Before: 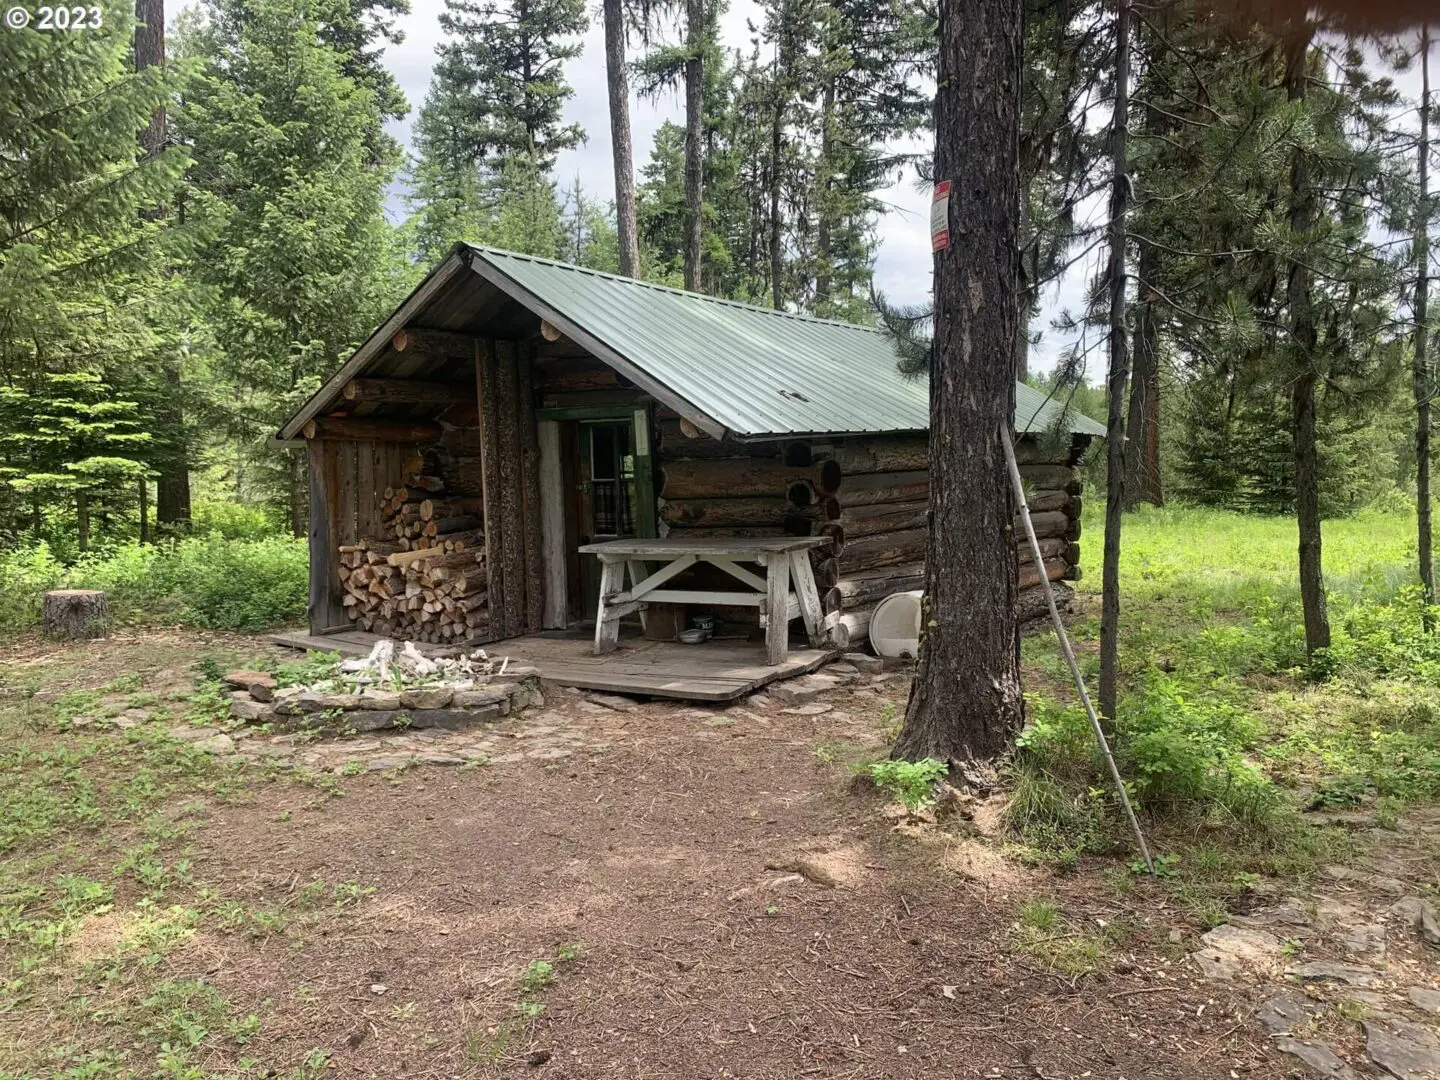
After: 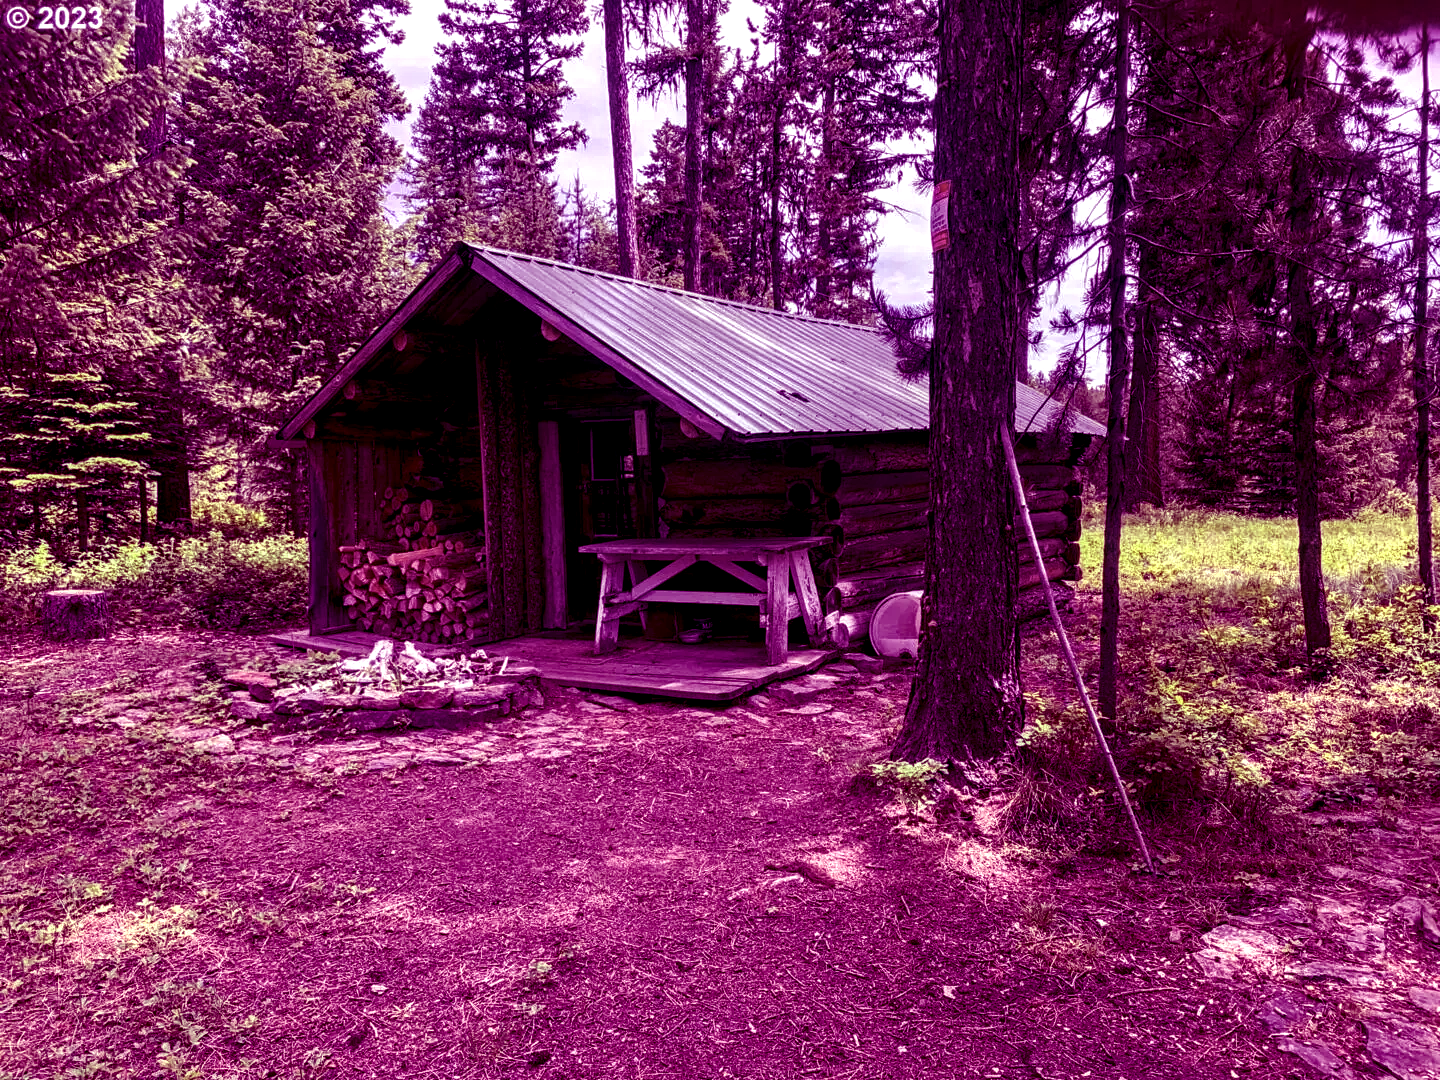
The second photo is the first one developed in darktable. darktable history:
color balance: mode lift, gamma, gain (sRGB), lift [1, 1, 0.101, 1]
local contrast: highlights 65%, shadows 54%, detail 169%, midtone range 0.514
